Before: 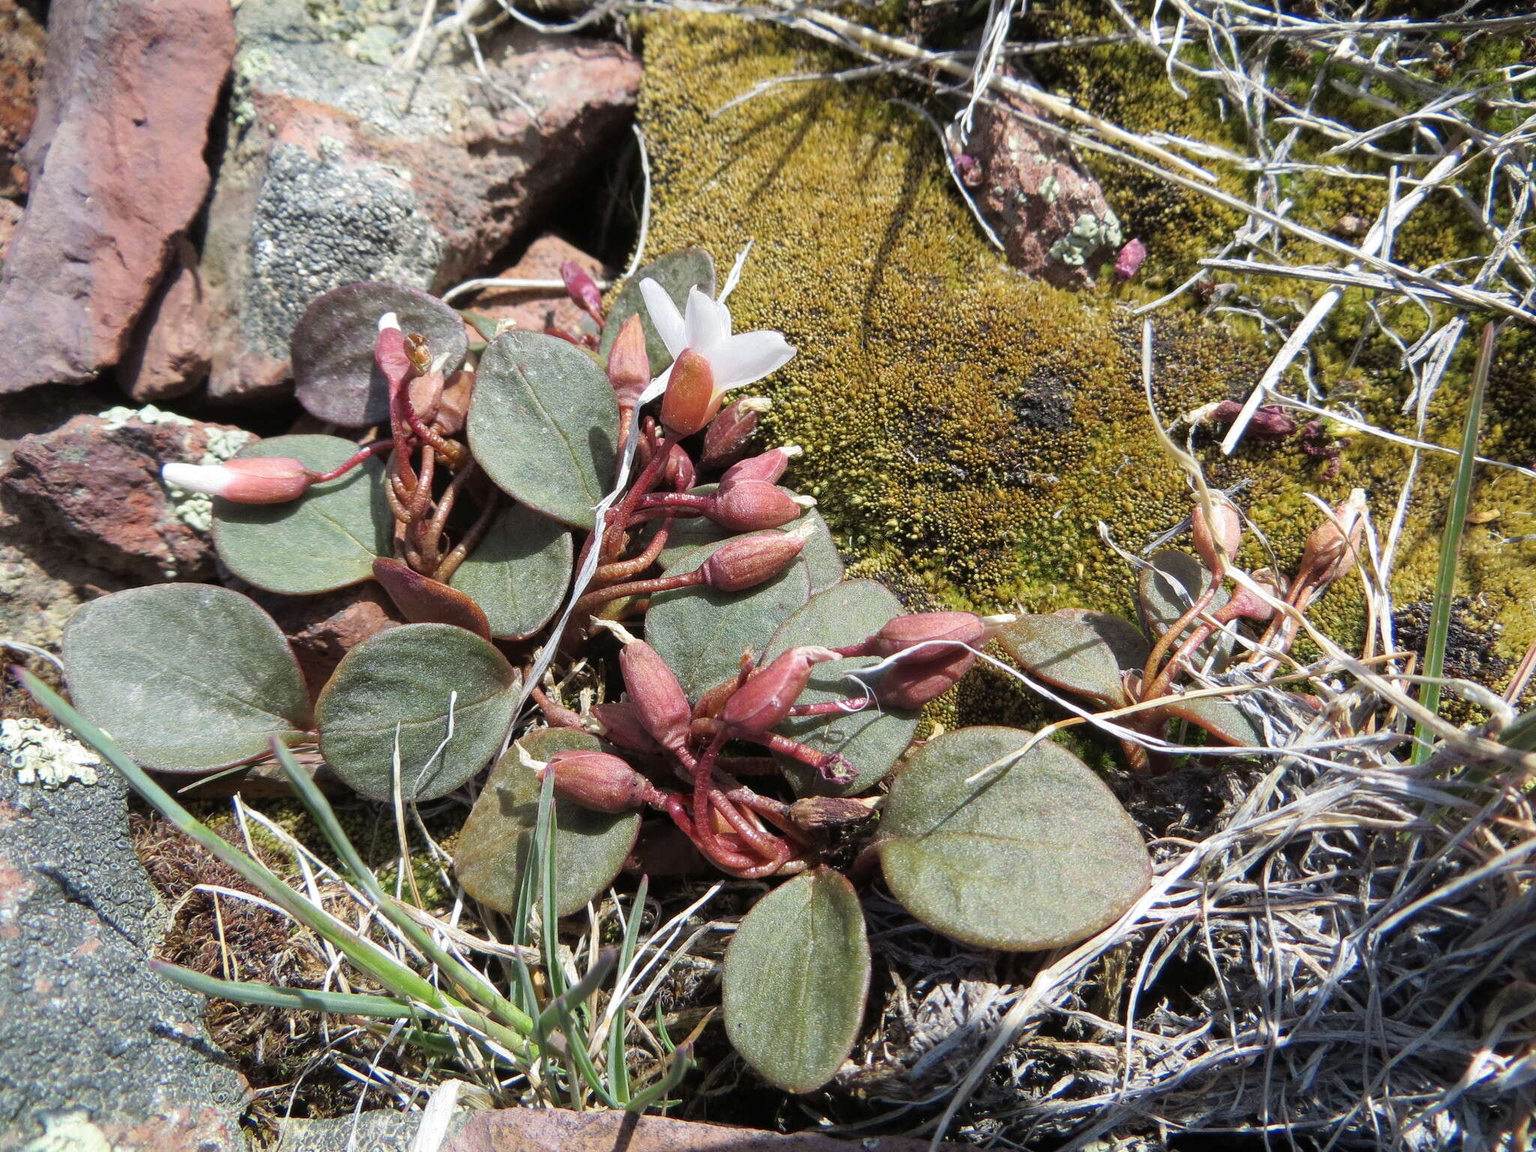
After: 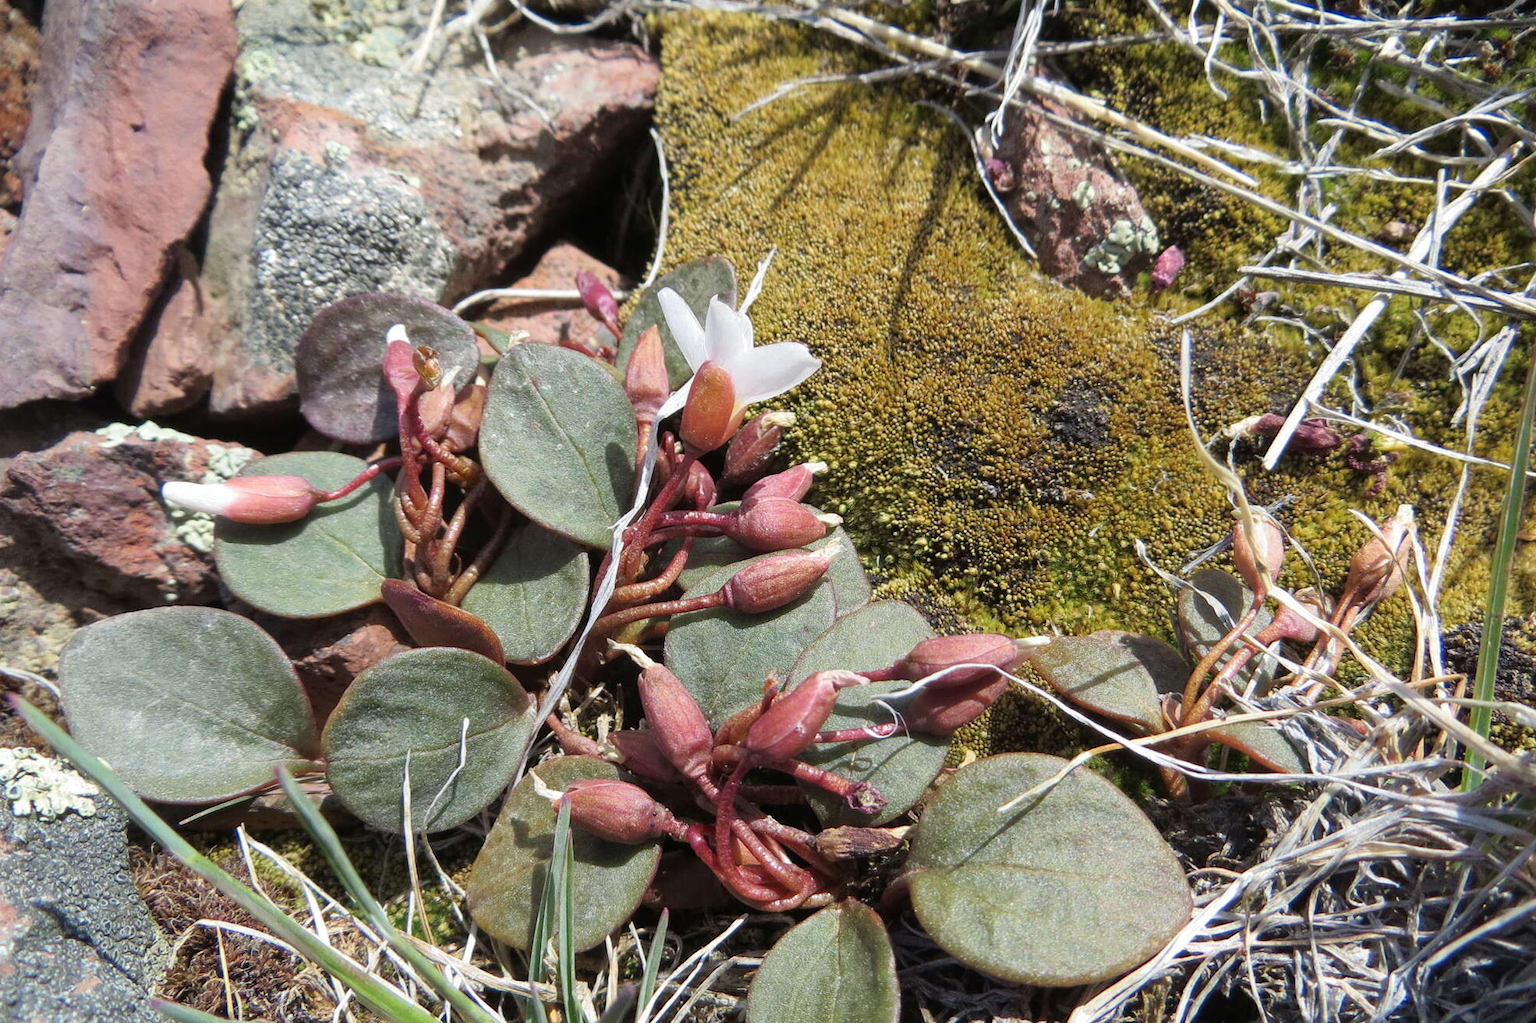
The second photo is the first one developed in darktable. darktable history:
crop and rotate: angle 0.159°, left 0.252%, right 3.182%, bottom 14.156%
